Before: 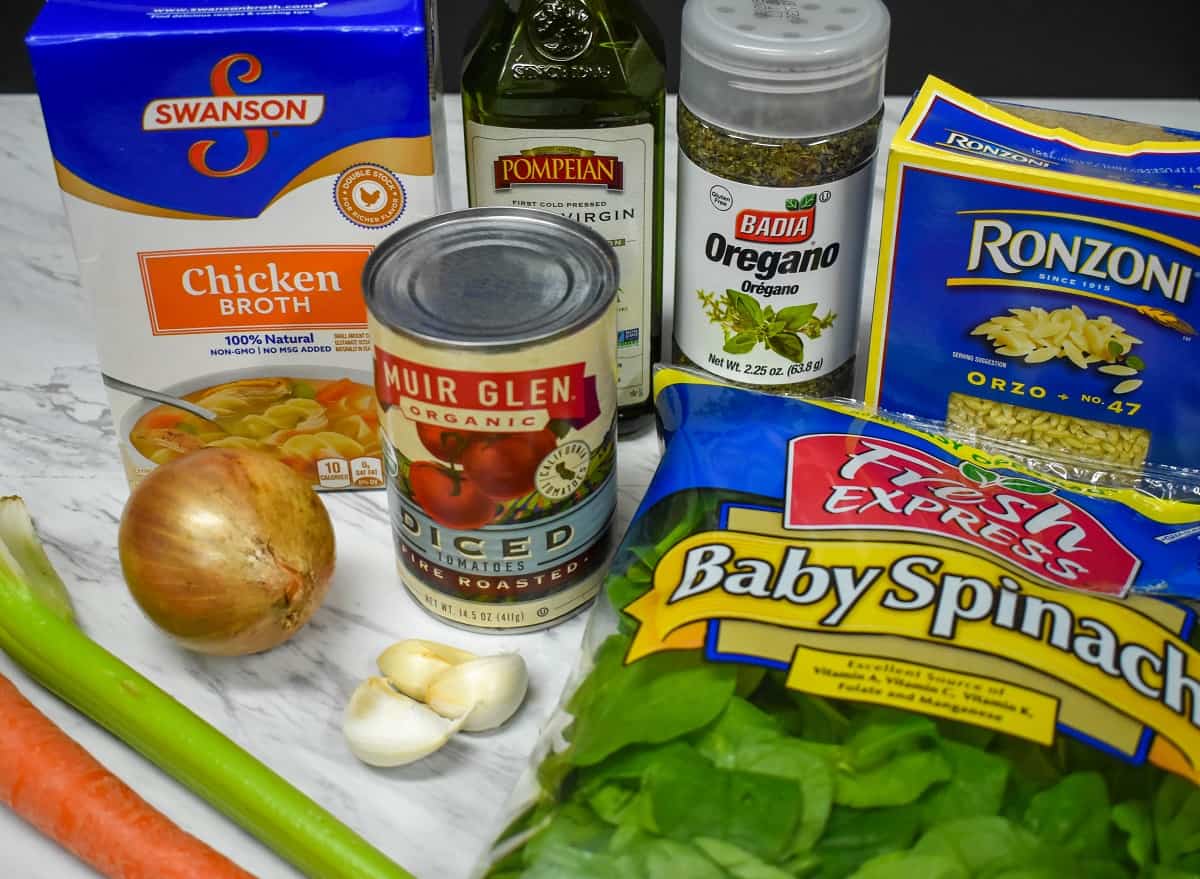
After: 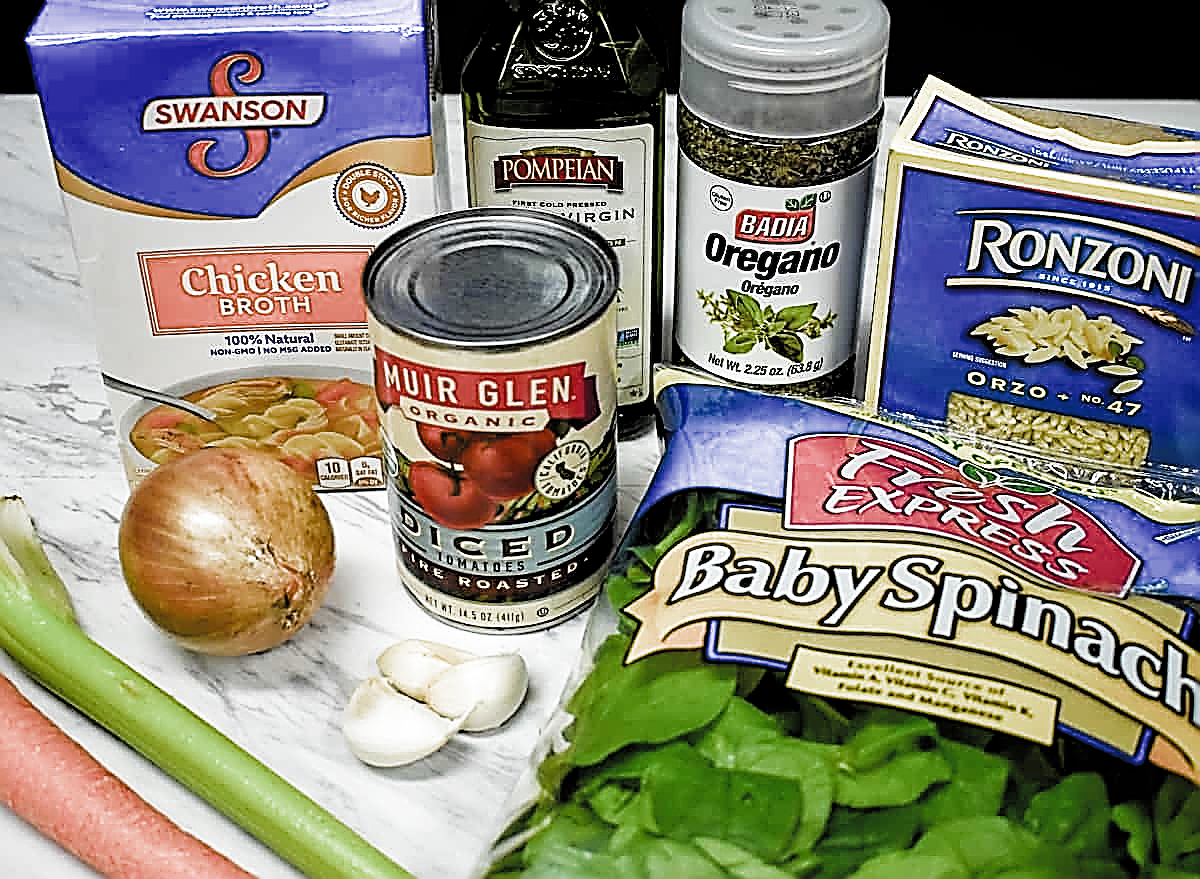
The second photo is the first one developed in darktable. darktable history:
levels: black 0.031%
filmic rgb: black relative exposure -3.69 EV, white relative exposure 2.75 EV, dynamic range scaling -5.14%, hardness 3.05, color science v4 (2020)
sharpen: amount 1.982
exposure: black level correction 0.001, exposure 0.299 EV, compensate highlight preservation false
